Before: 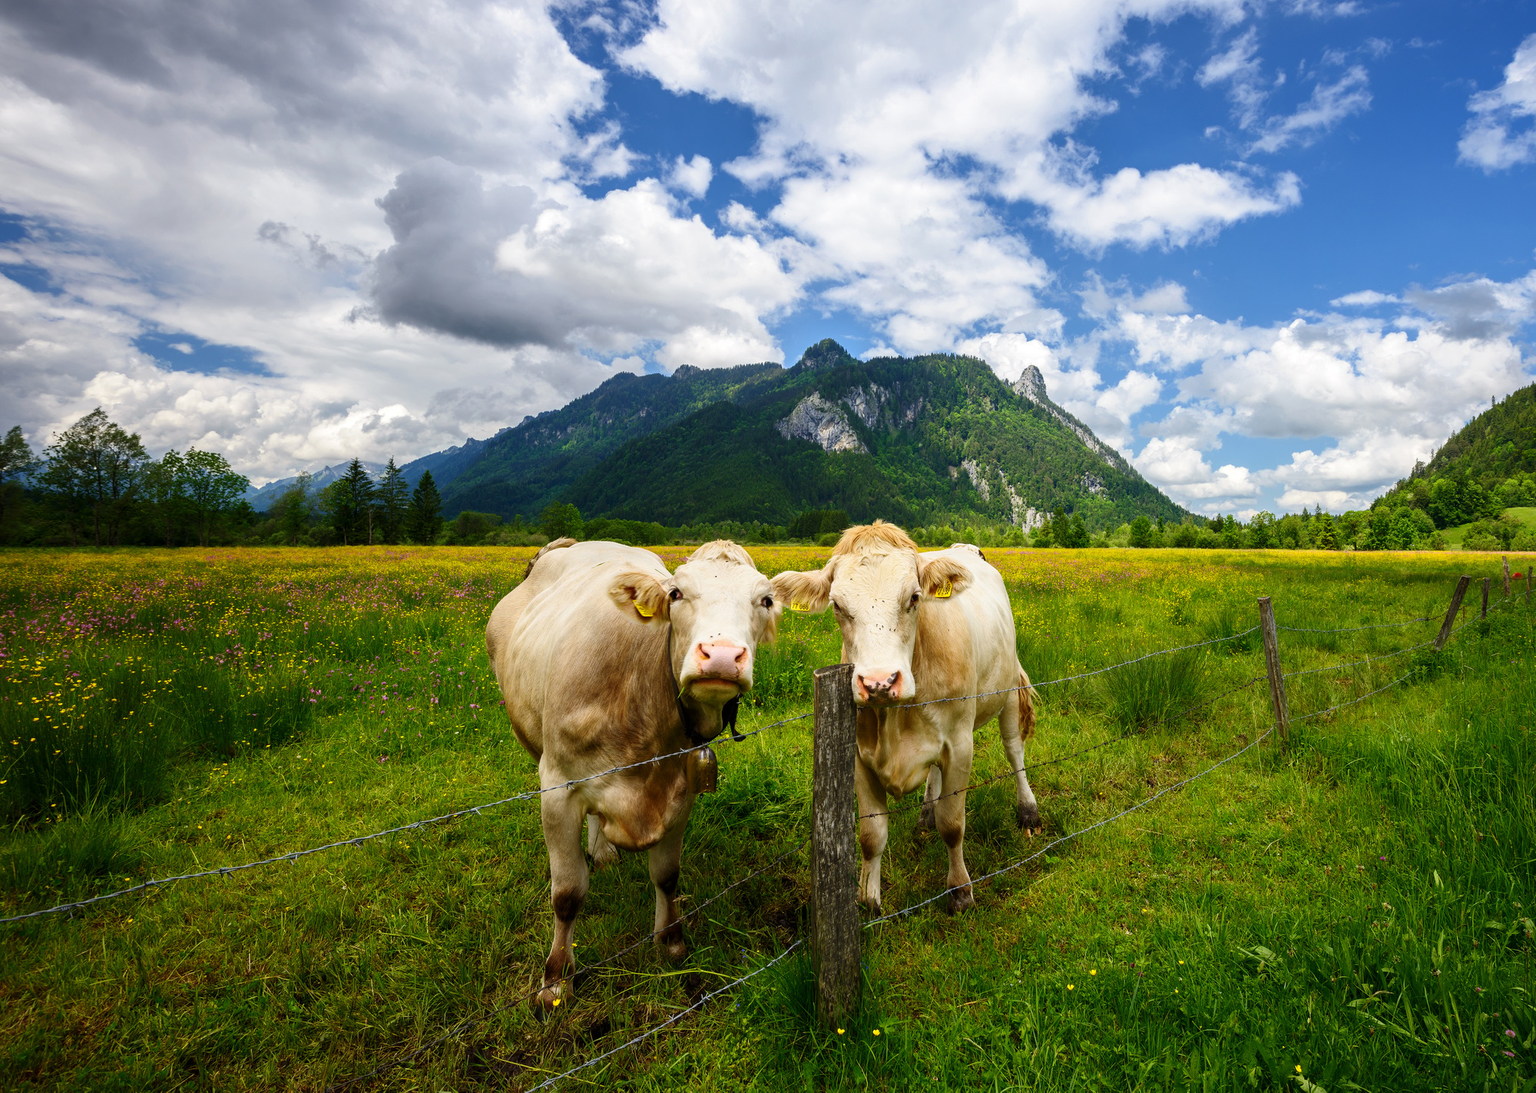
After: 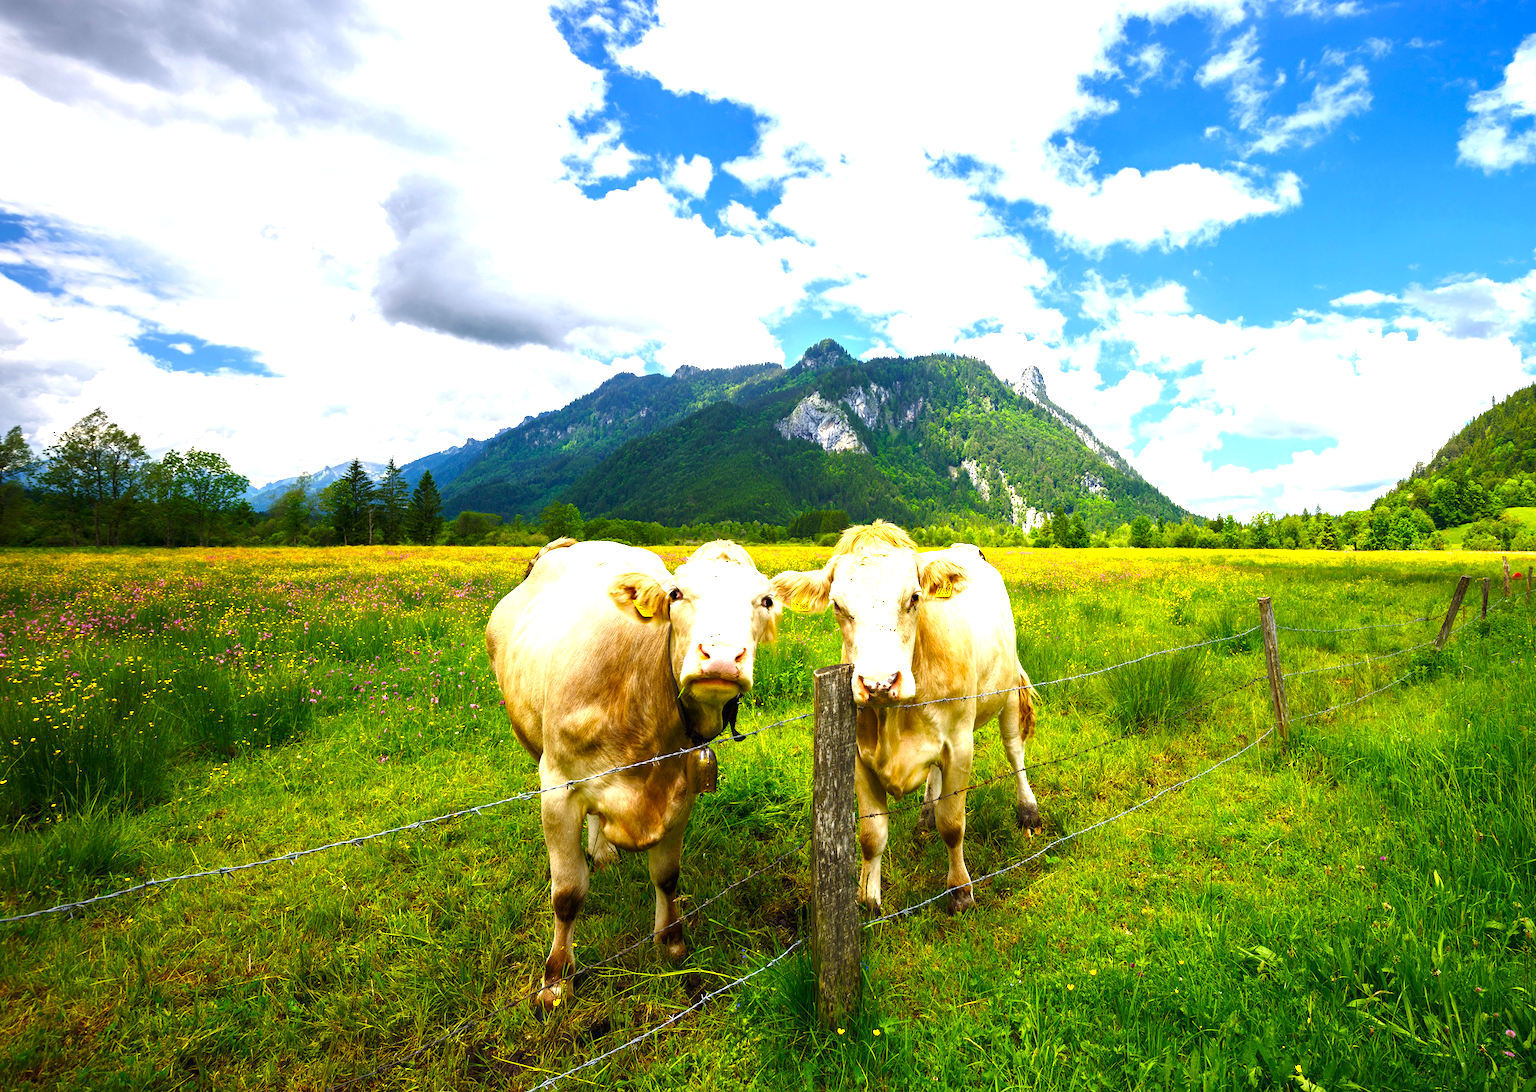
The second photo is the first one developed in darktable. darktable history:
color balance rgb: perceptual saturation grading › global saturation 20%, global vibrance 10%
exposure: black level correction 0, exposure 1.2 EV, compensate highlight preservation false
